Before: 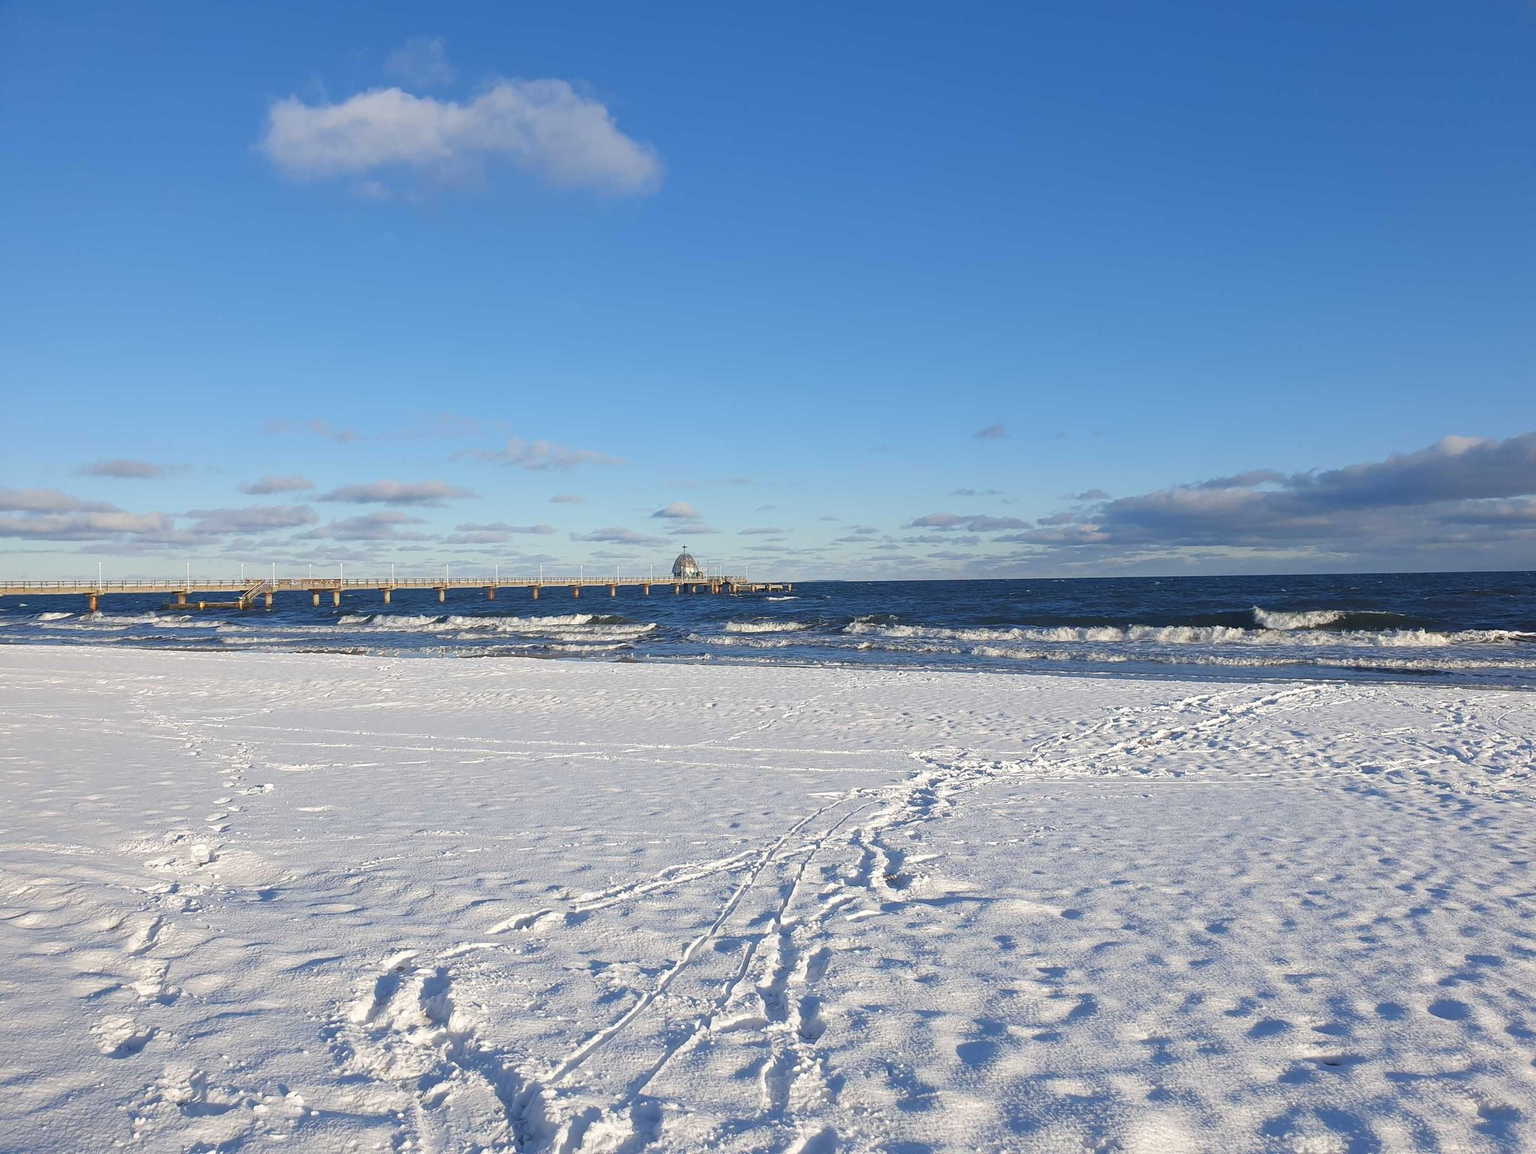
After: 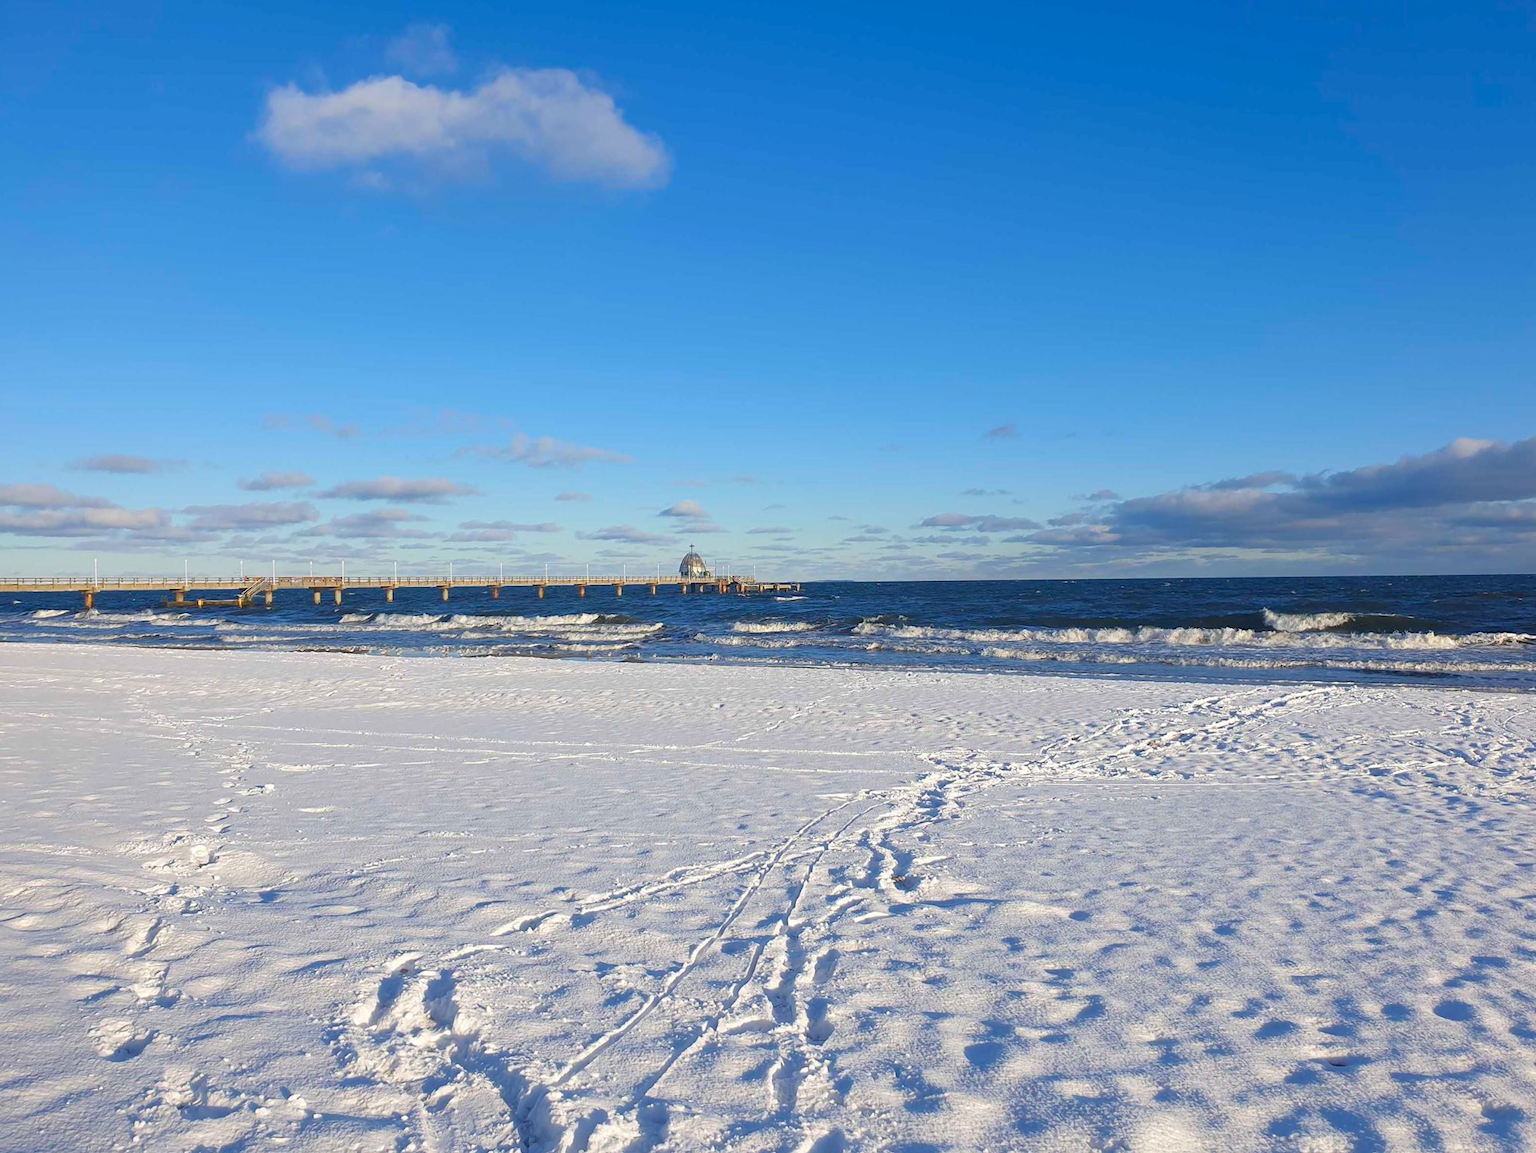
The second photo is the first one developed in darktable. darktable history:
color balance rgb: perceptual saturation grading › global saturation 20%, global vibrance 20%
rotate and perspective: rotation 0.174°, lens shift (vertical) 0.013, lens shift (horizontal) 0.019, shear 0.001, automatic cropping original format, crop left 0.007, crop right 0.991, crop top 0.016, crop bottom 0.997
